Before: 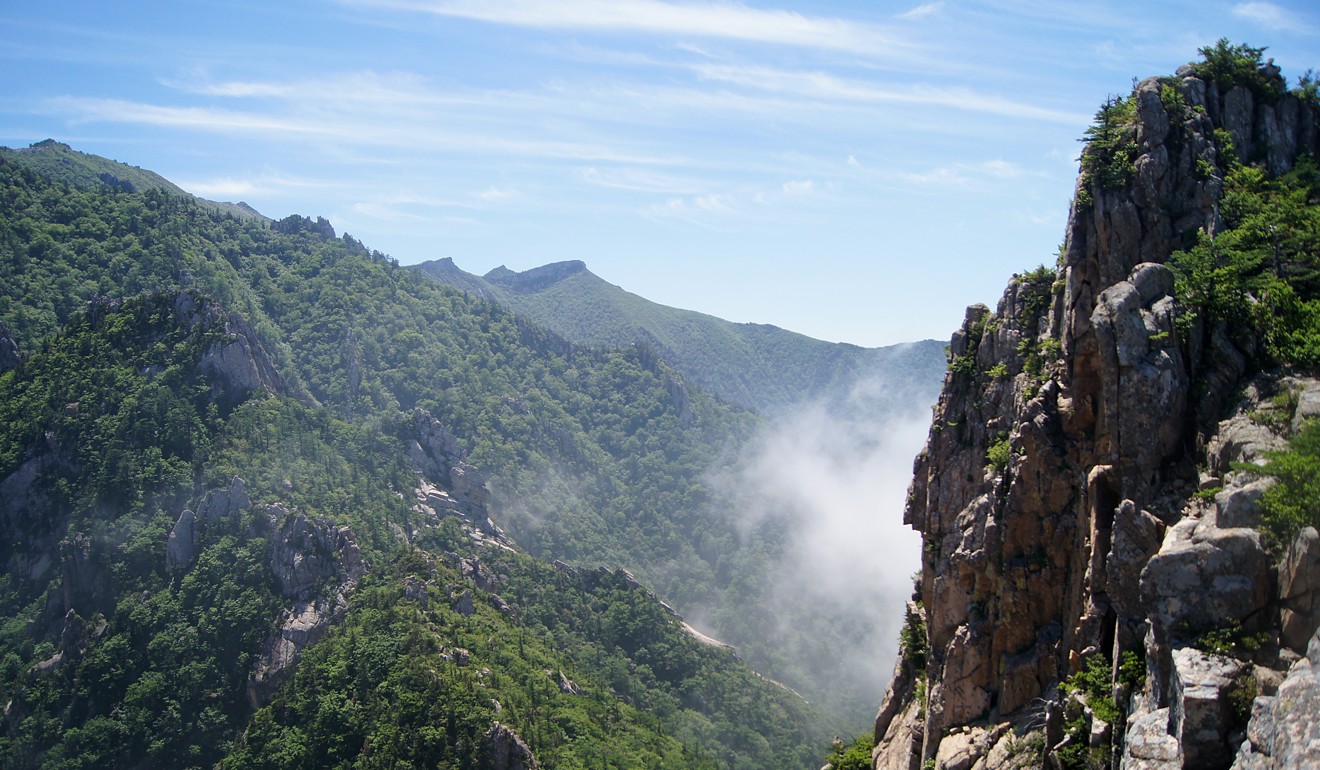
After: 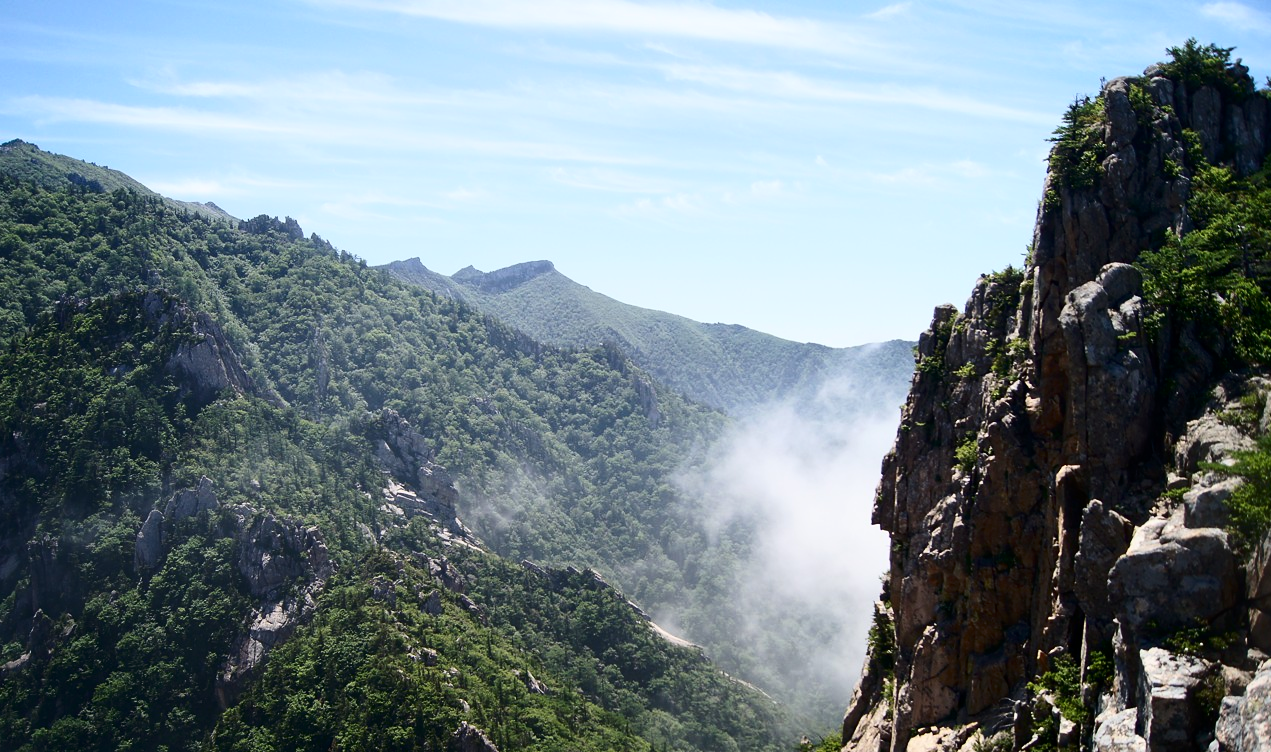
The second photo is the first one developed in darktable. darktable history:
contrast brightness saturation: contrast 0.28
crop and rotate: left 2.536%, right 1.107%, bottom 2.246%
